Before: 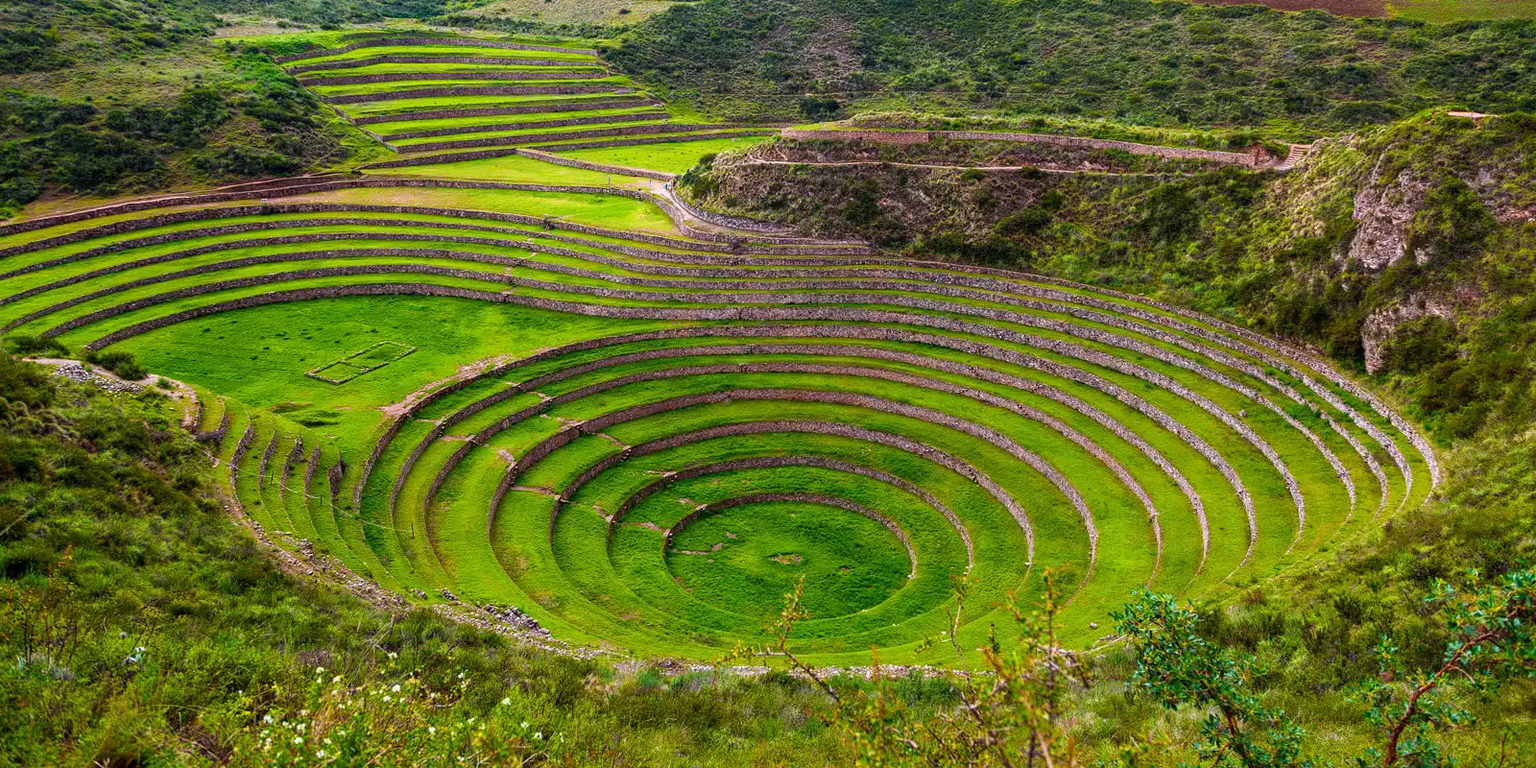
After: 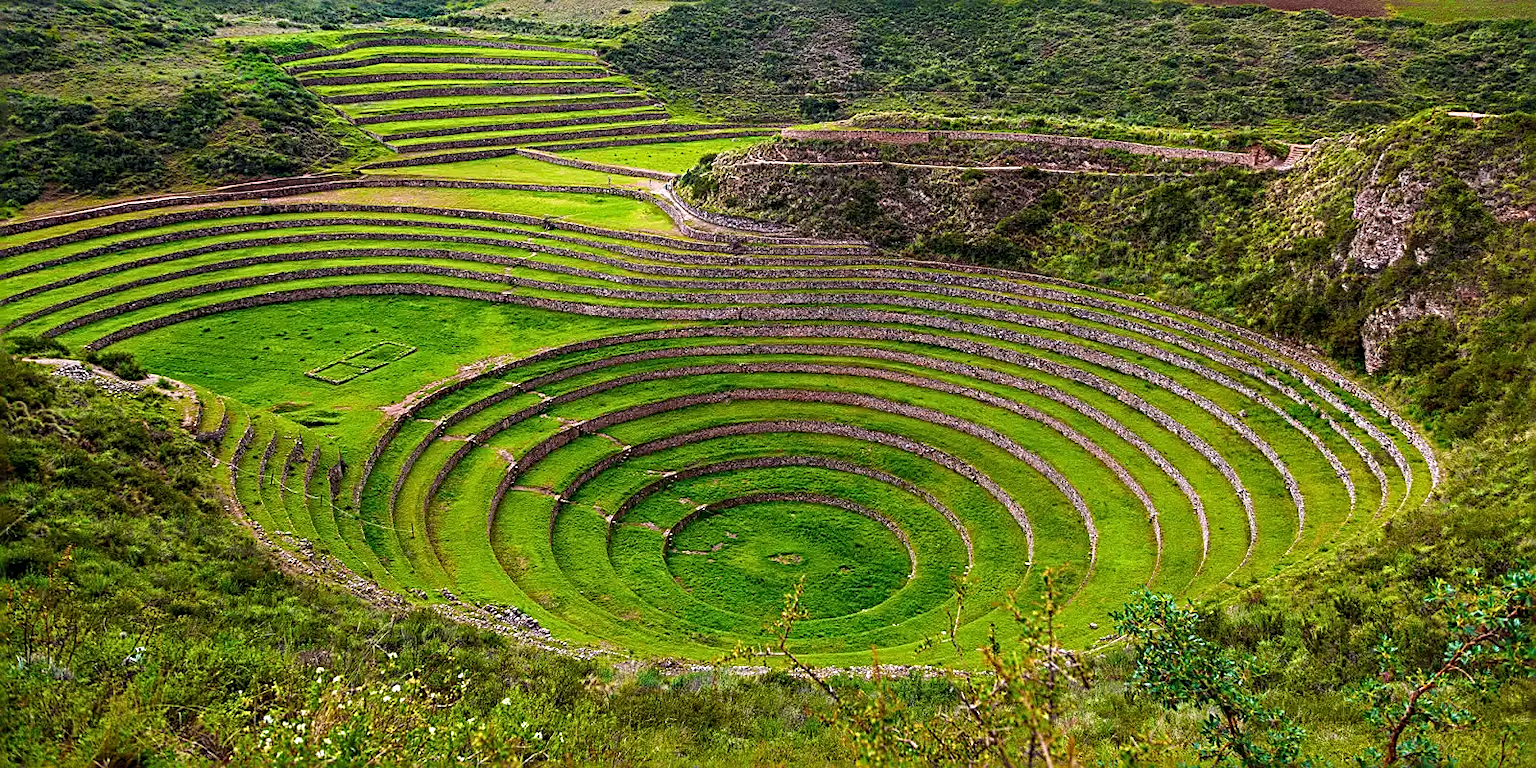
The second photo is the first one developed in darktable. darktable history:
sharpen: radius 2.614, amount 0.696
